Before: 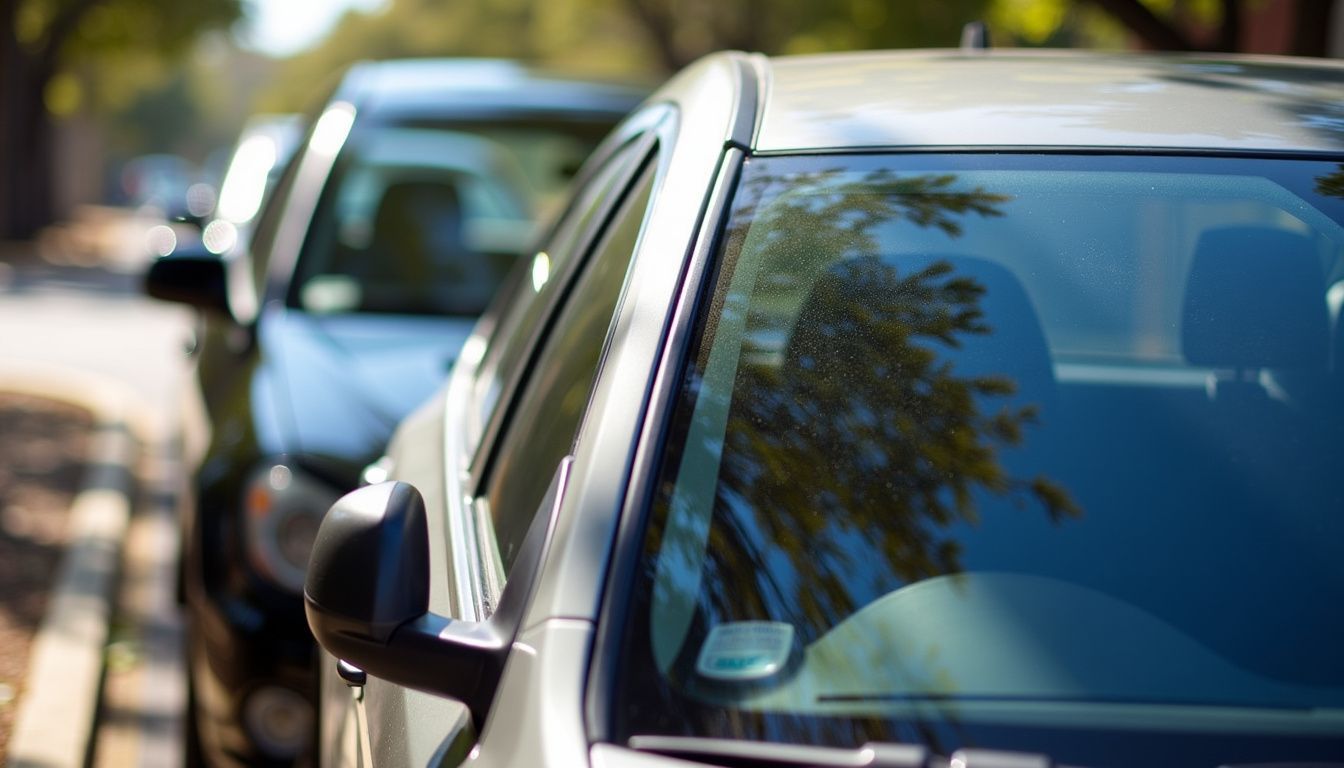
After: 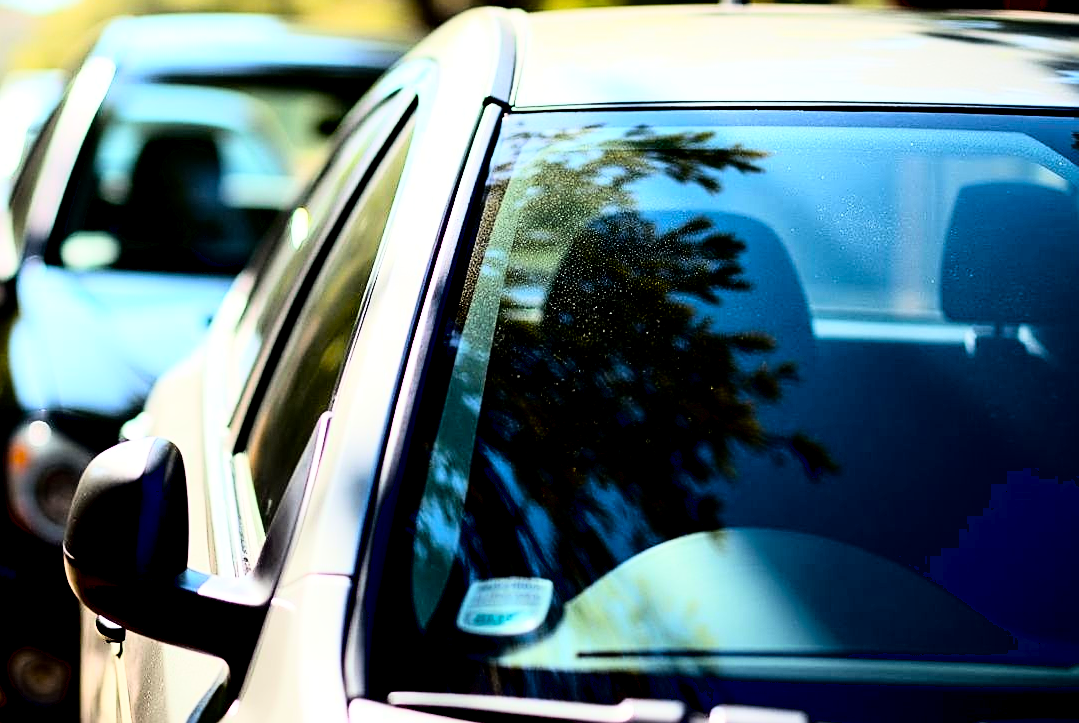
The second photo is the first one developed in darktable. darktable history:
crop and rotate: left 17.959%, top 5.771%, right 1.742%
exposure: black level correction 0.025, exposure 0.182 EV, compensate highlight preservation false
sharpen: on, module defaults
rgb curve: curves: ch0 [(0, 0) (0.21, 0.15) (0.24, 0.21) (0.5, 0.75) (0.75, 0.96) (0.89, 0.99) (1, 1)]; ch1 [(0, 0.02) (0.21, 0.13) (0.25, 0.2) (0.5, 0.67) (0.75, 0.9) (0.89, 0.97) (1, 1)]; ch2 [(0, 0.02) (0.21, 0.13) (0.25, 0.2) (0.5, 0.67) (0.75, 0.9) (0.89, 0.97) (1, 1)], compensate middle gray true
